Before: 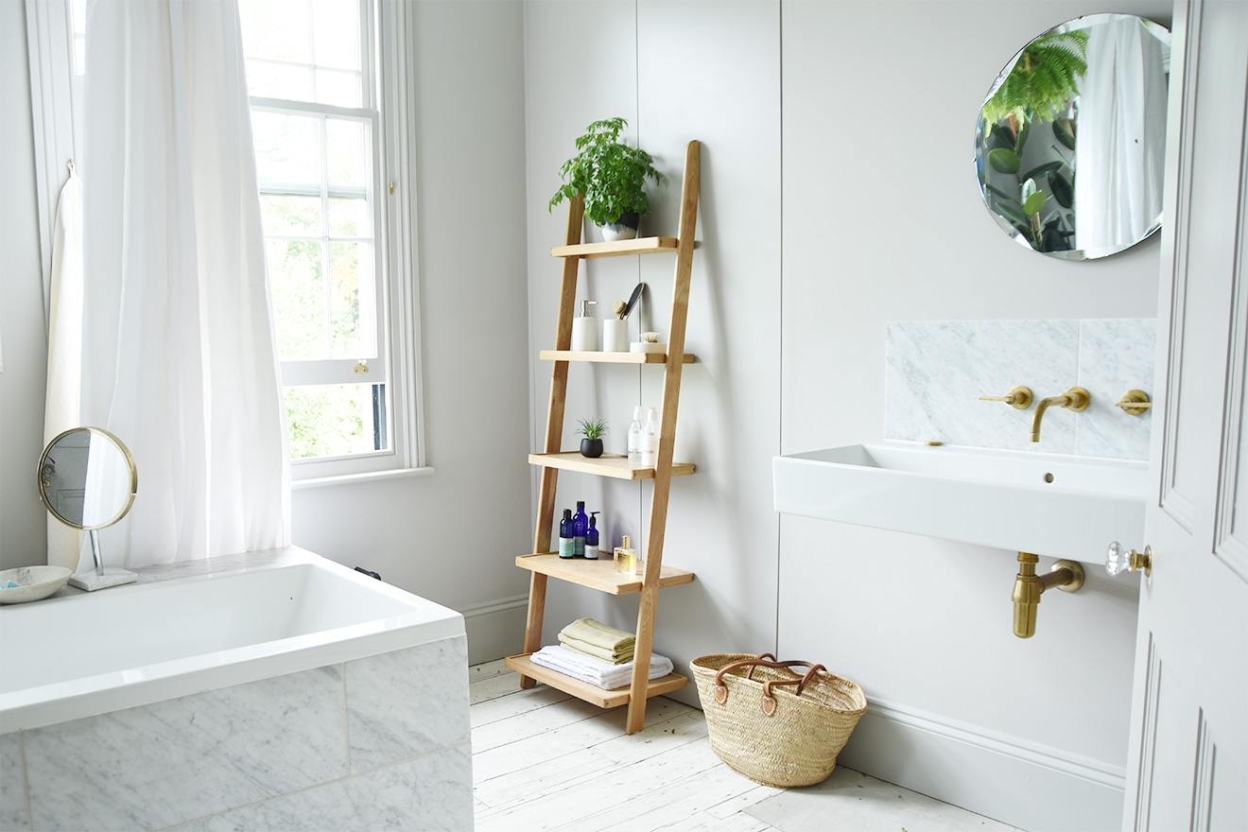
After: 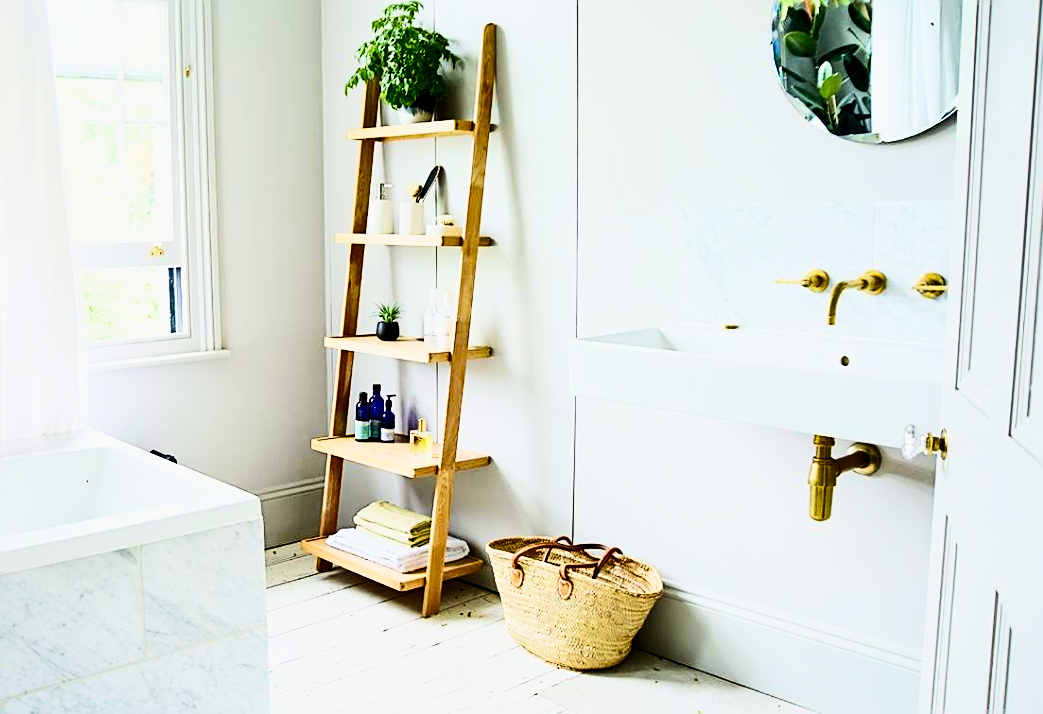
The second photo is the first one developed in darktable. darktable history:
crop: left 16.392%, top 14.075%
filmic rgb: black relative exposure -5.04 EV, white relative exposure 3.5 EV, threshold 3.05 EV, hardness 3.18, contrast 1.301, highlights saturation mix -50%, enable highlight reconstruction true
haze removal: compatibility mode true, adaptive false
color balance rgb: perceptual saturation grading › global saturation 29.895%, perceptual brilliance grading › global brilliance 1.754%, perceptual brilliance grading › highlights -3.836%
contrast brightness saturation: contrast 0.409, brightness 0.052, saturation 0.26
sharpen: on, module defaults
velvia: on, module defaults
